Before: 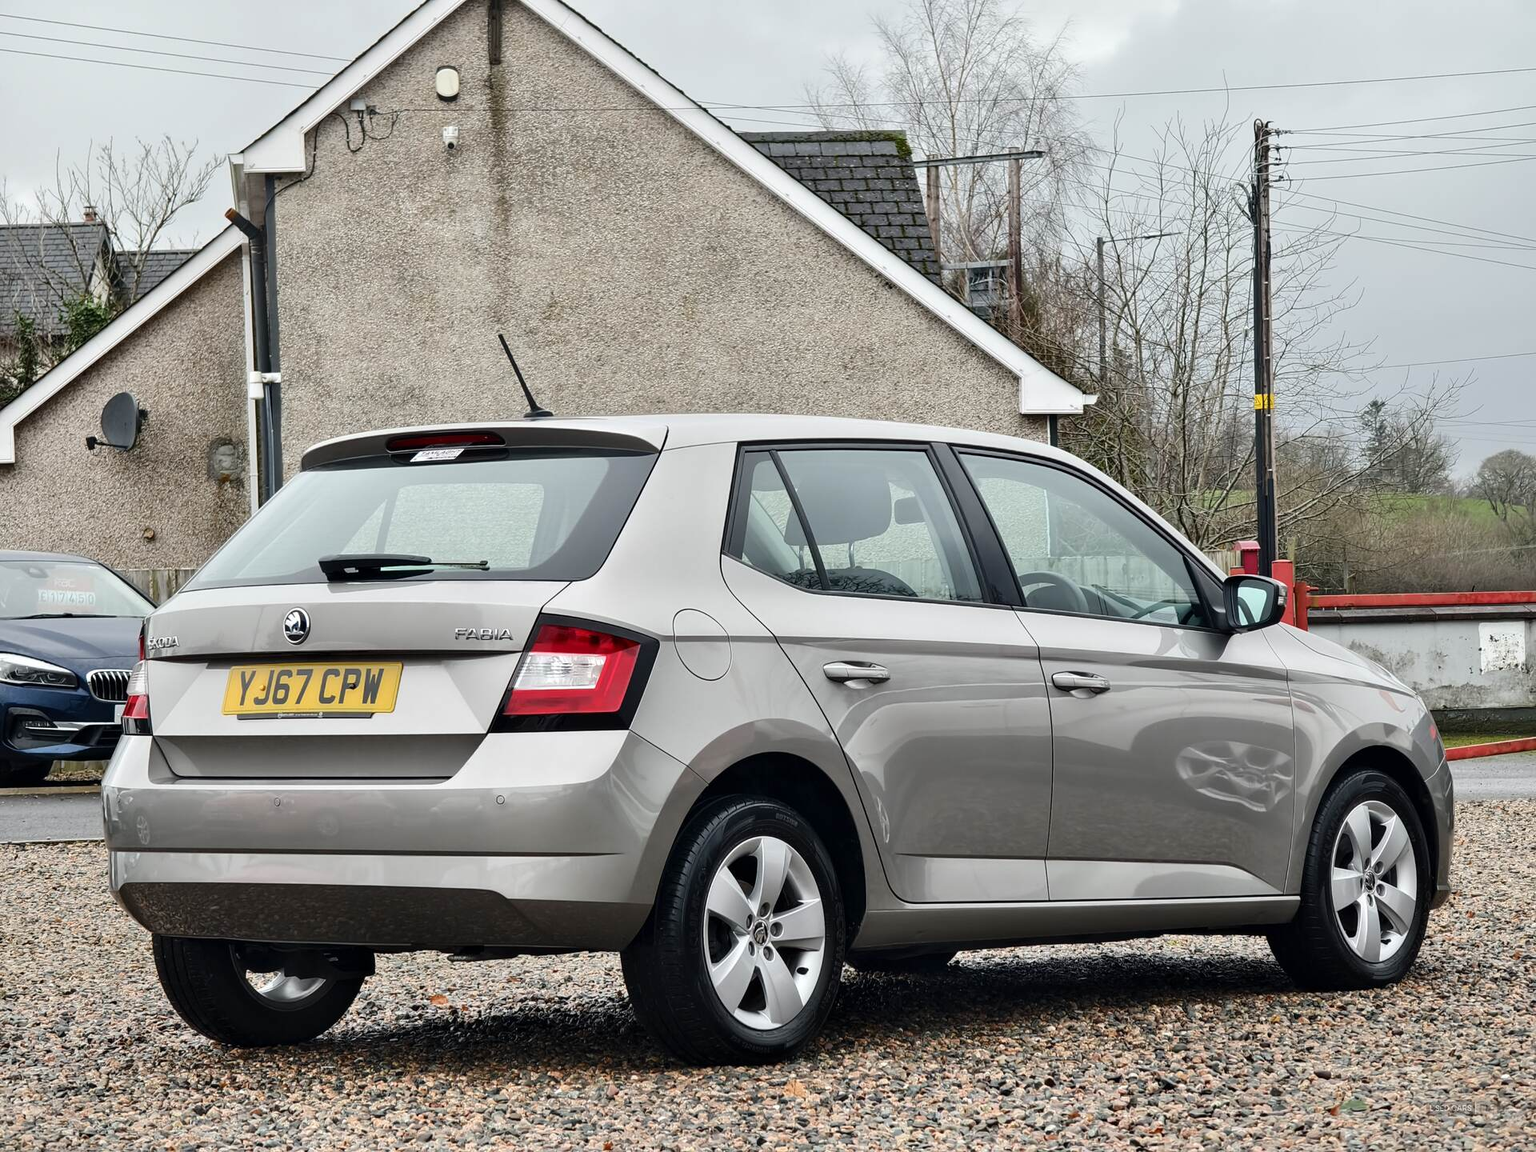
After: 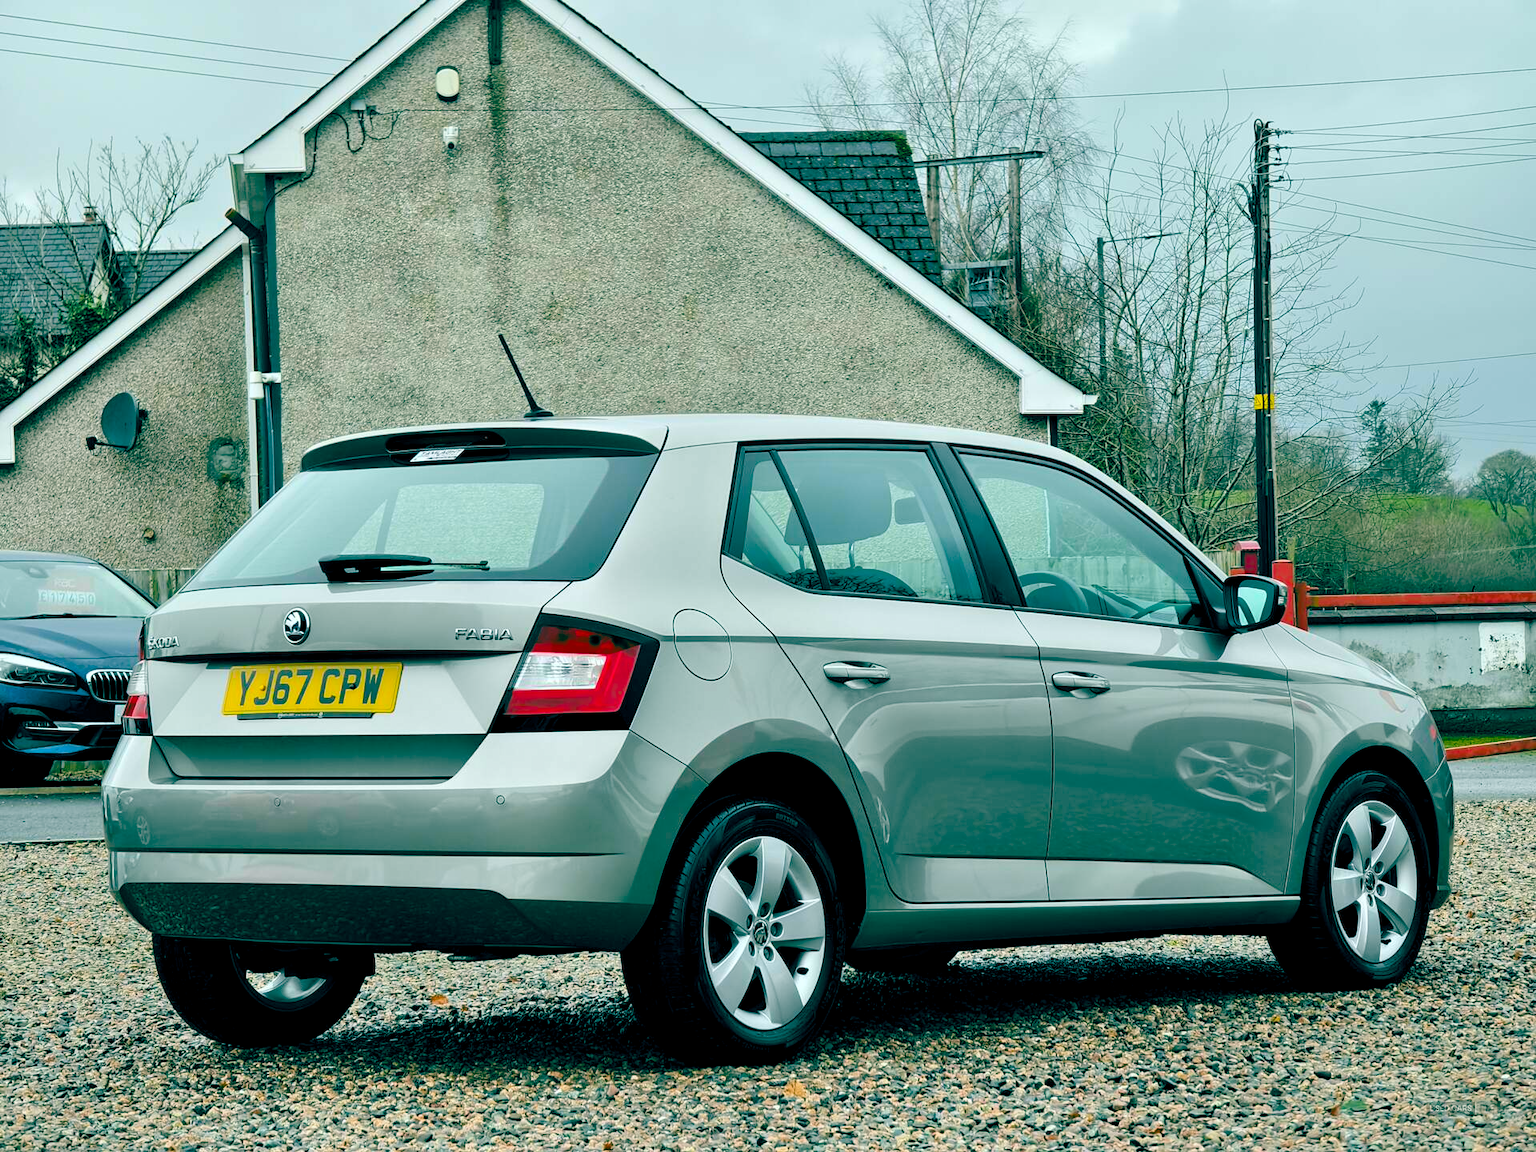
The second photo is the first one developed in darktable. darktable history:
color balance rgb: global offset › luminance -0.551%, global offset › chroma 0.905%, global offset › hue 173.36°, linear chroma grading › global chroma 24.629%, perceptual saturation grading › global saturation 29.652%
